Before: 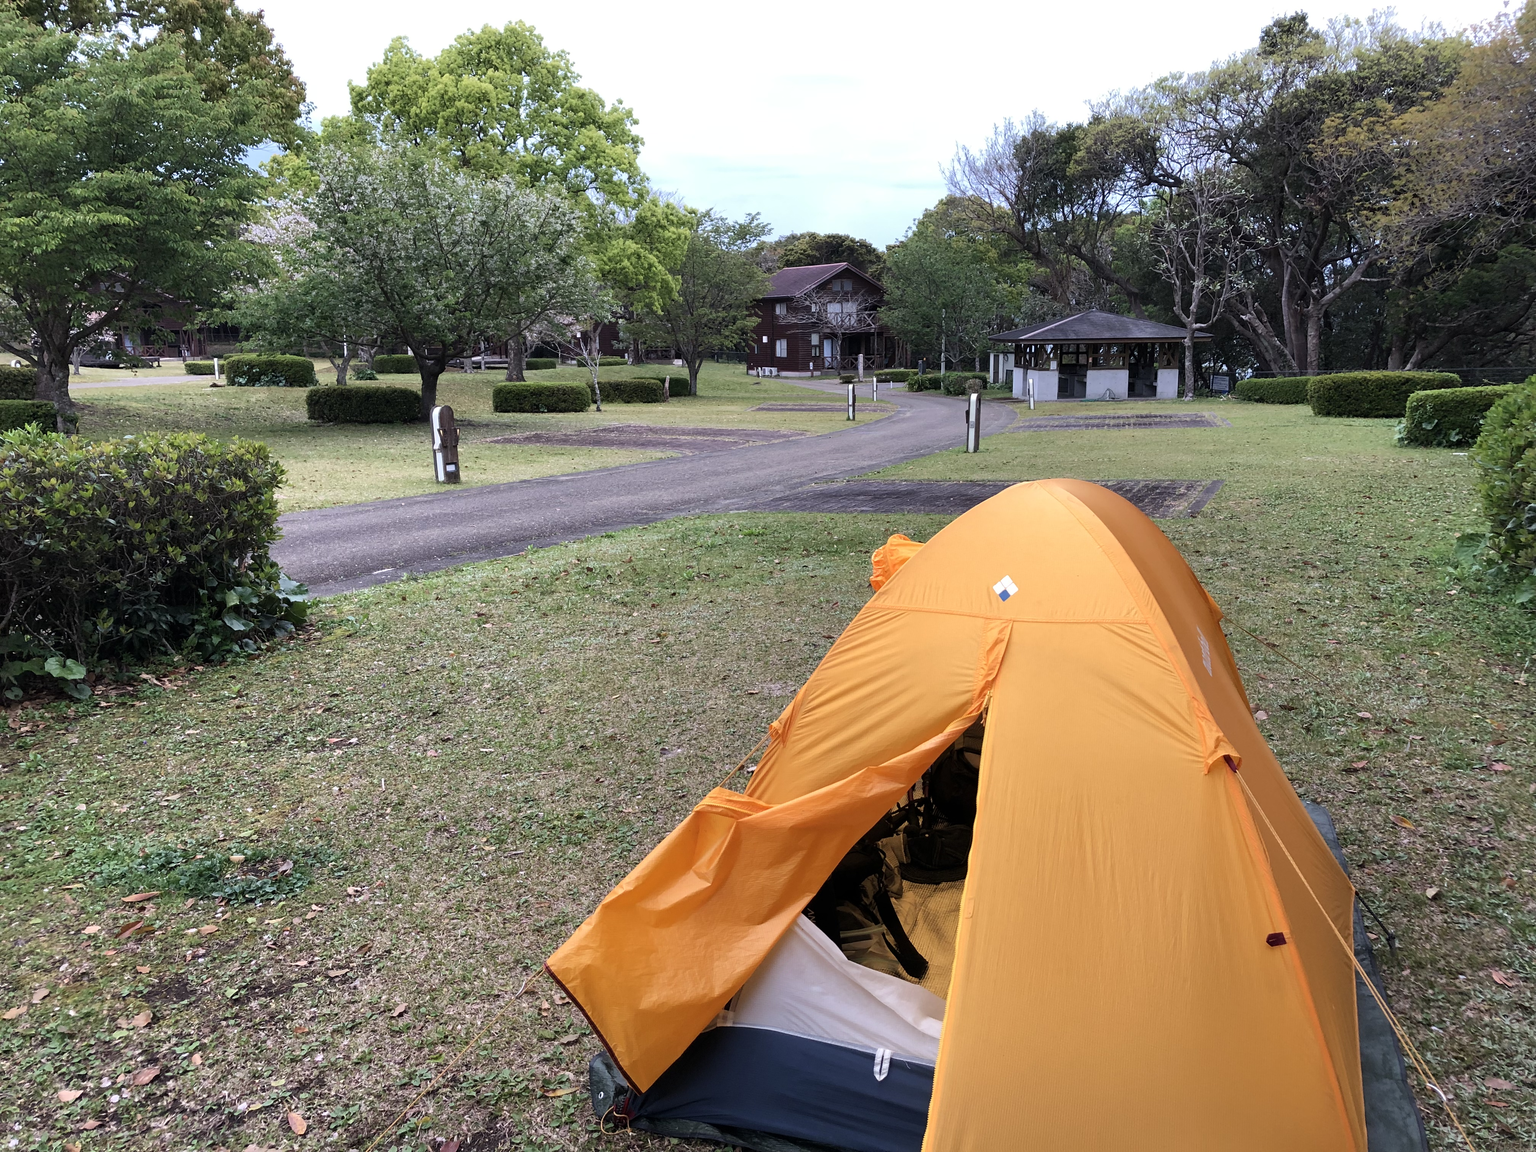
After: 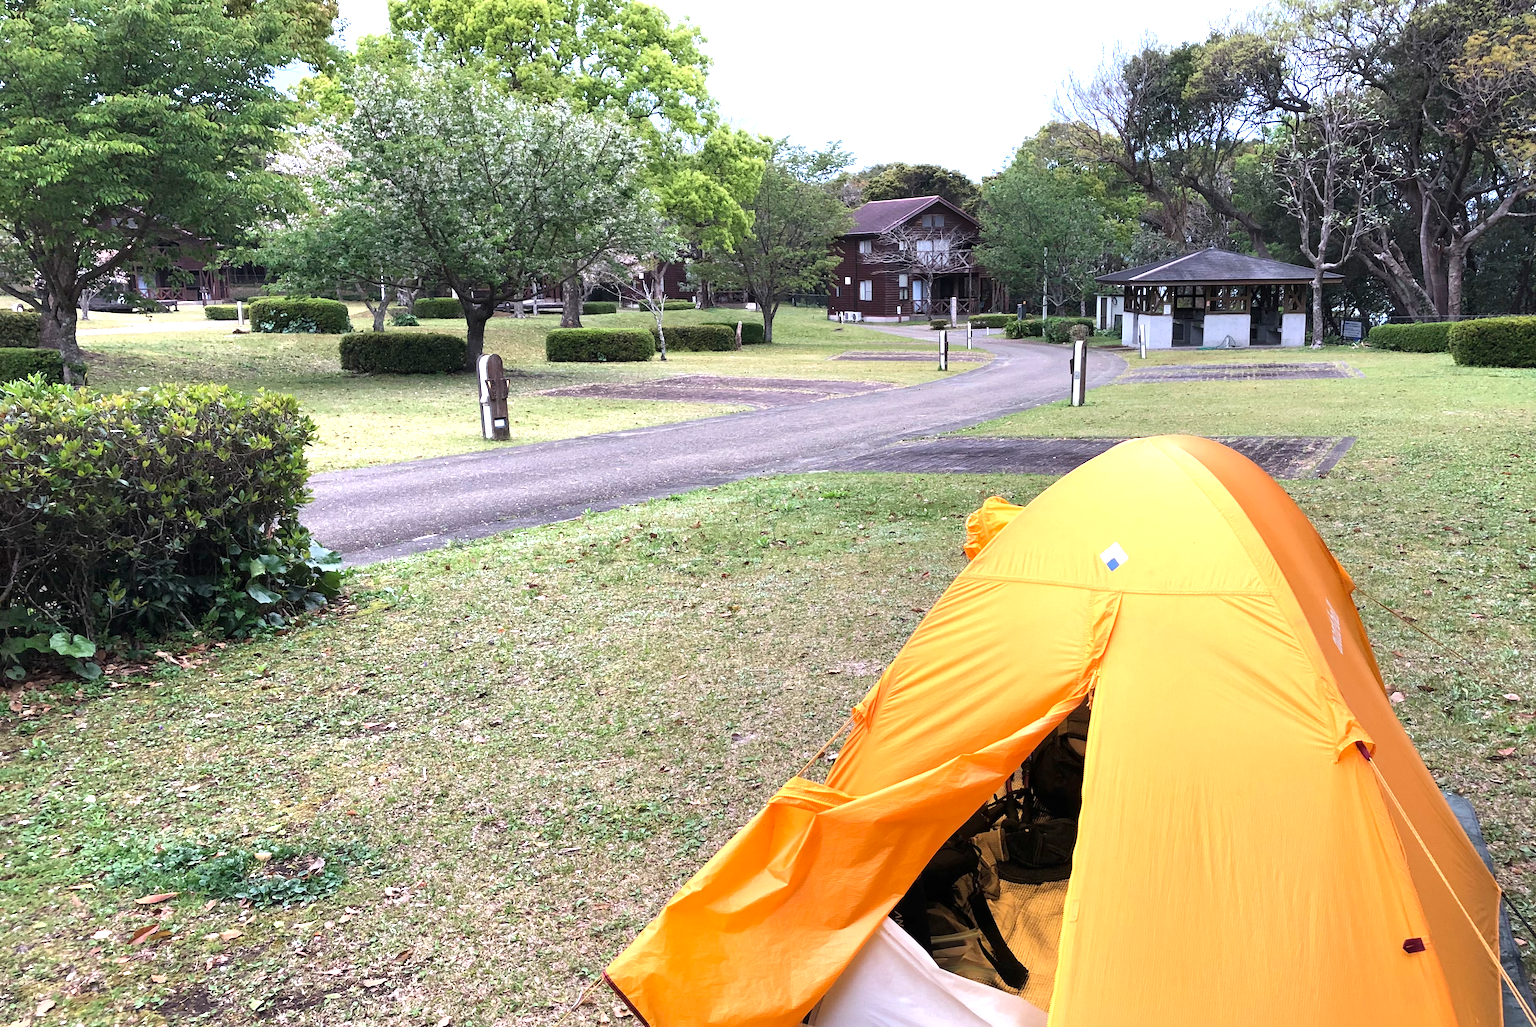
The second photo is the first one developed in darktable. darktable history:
crop: top 7.49%, right 9.717%, bottom 11.943%
exposure: black level correction 0, exposure 0.9 EV, compensate highlight preservation false
